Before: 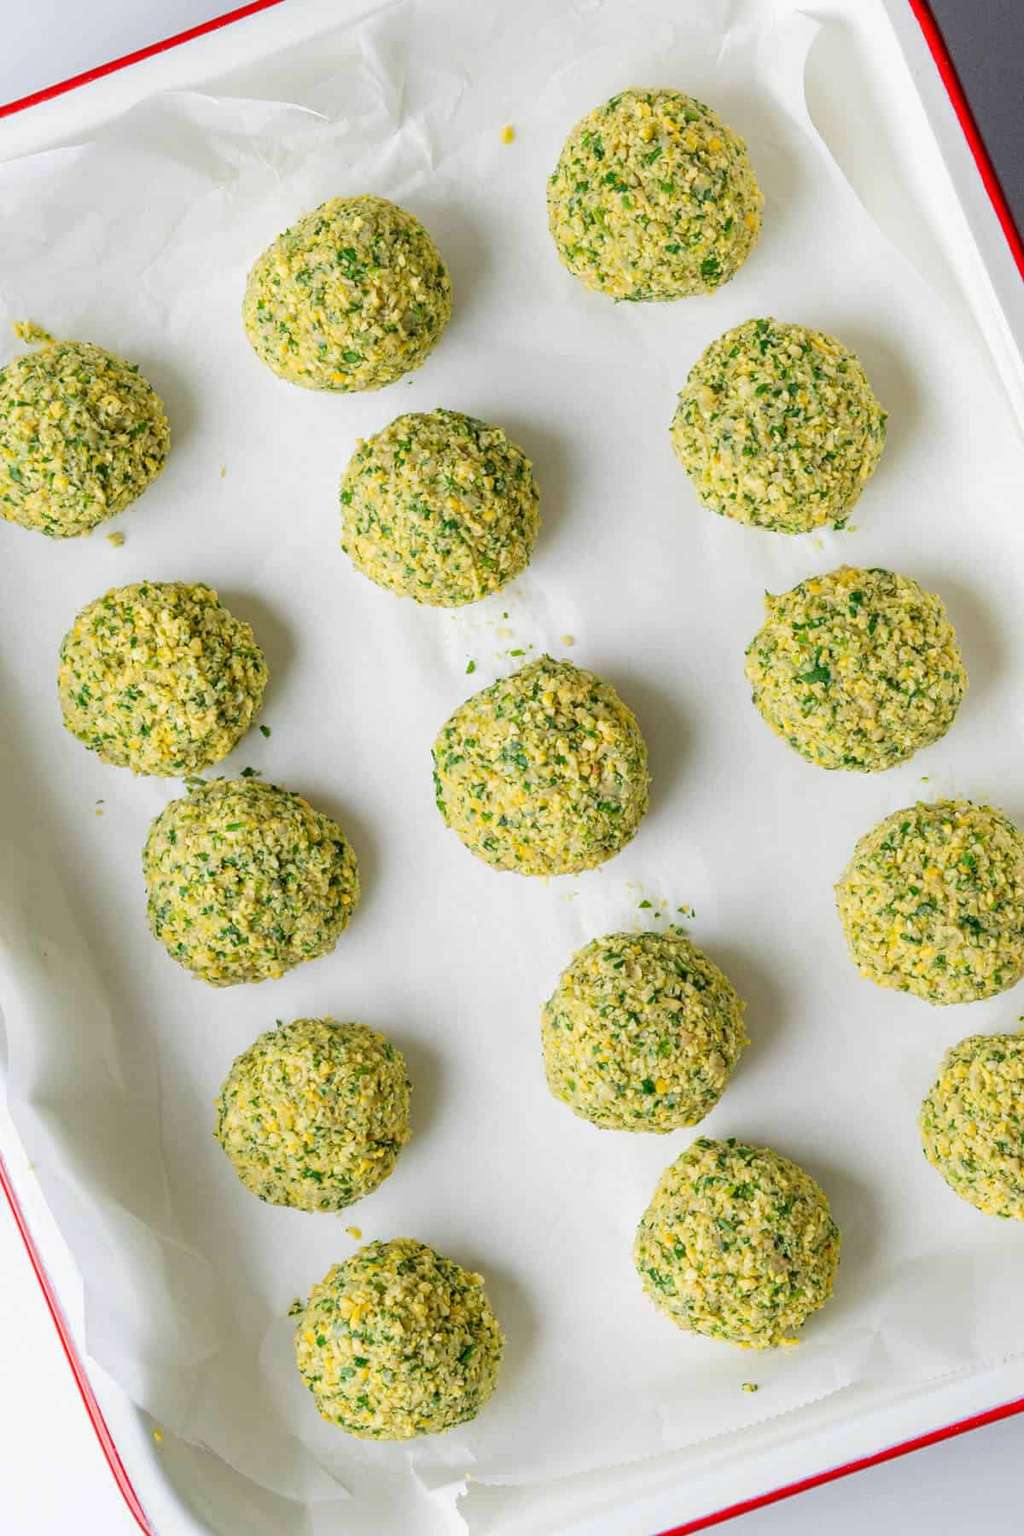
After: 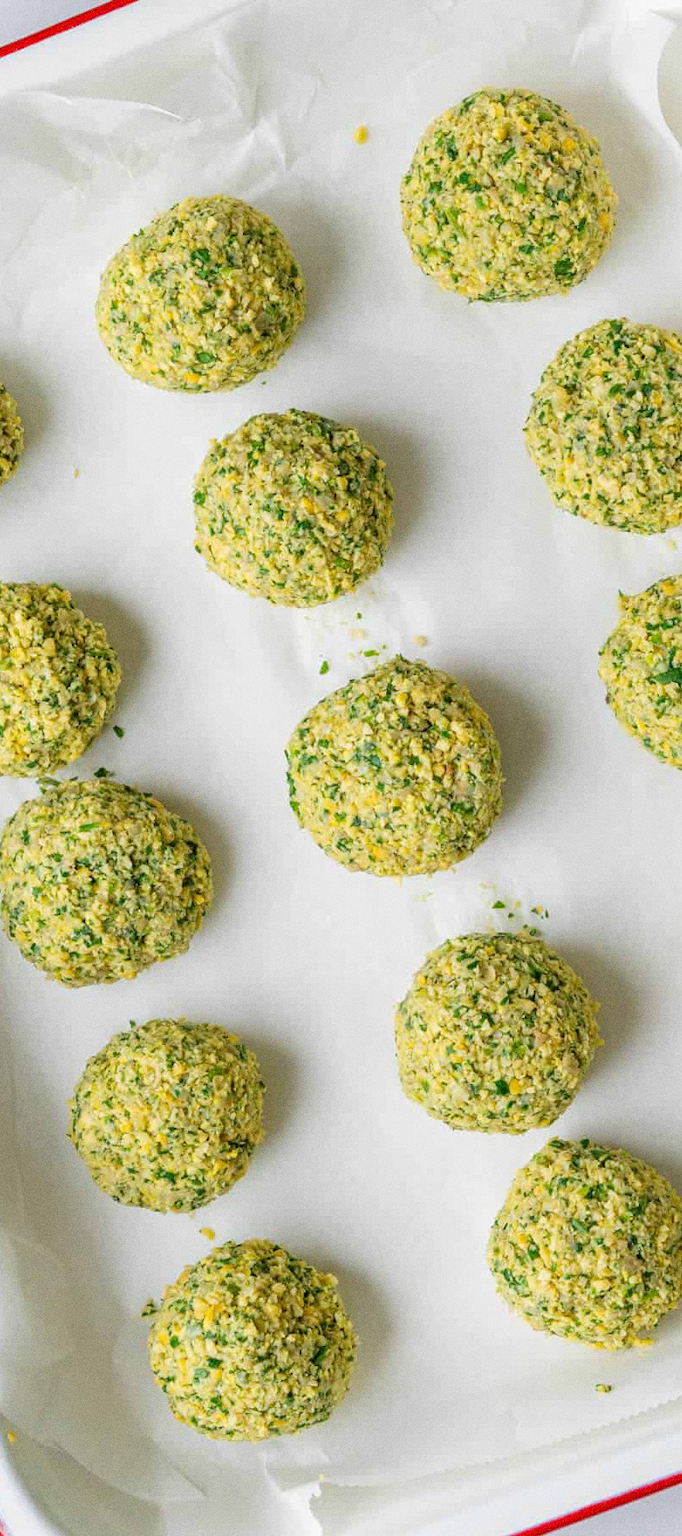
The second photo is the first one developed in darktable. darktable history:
crop and rotate: left 14.385%, right 18.948%
grain: coarseness 3.21 ISO
